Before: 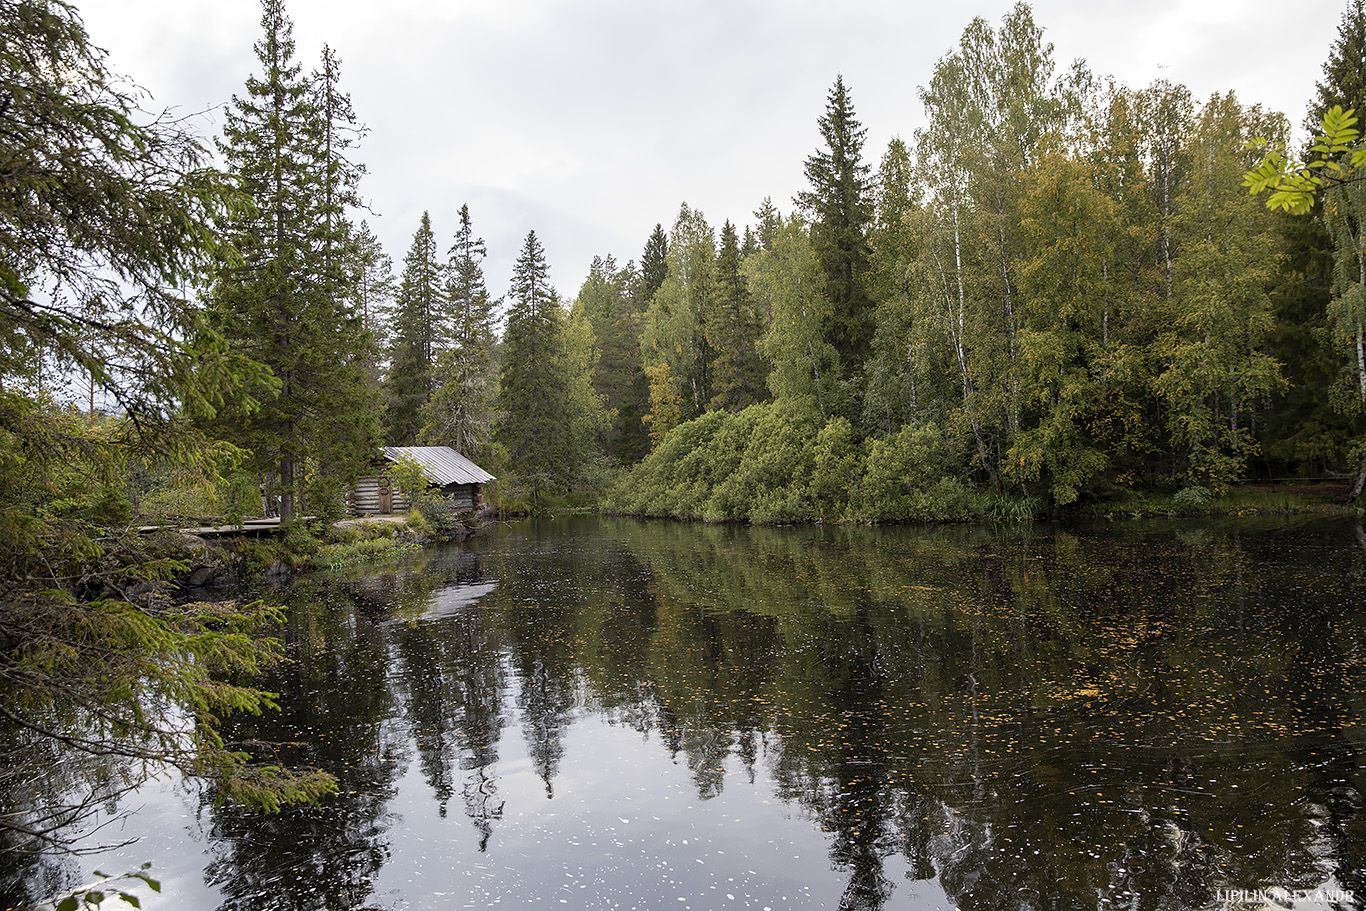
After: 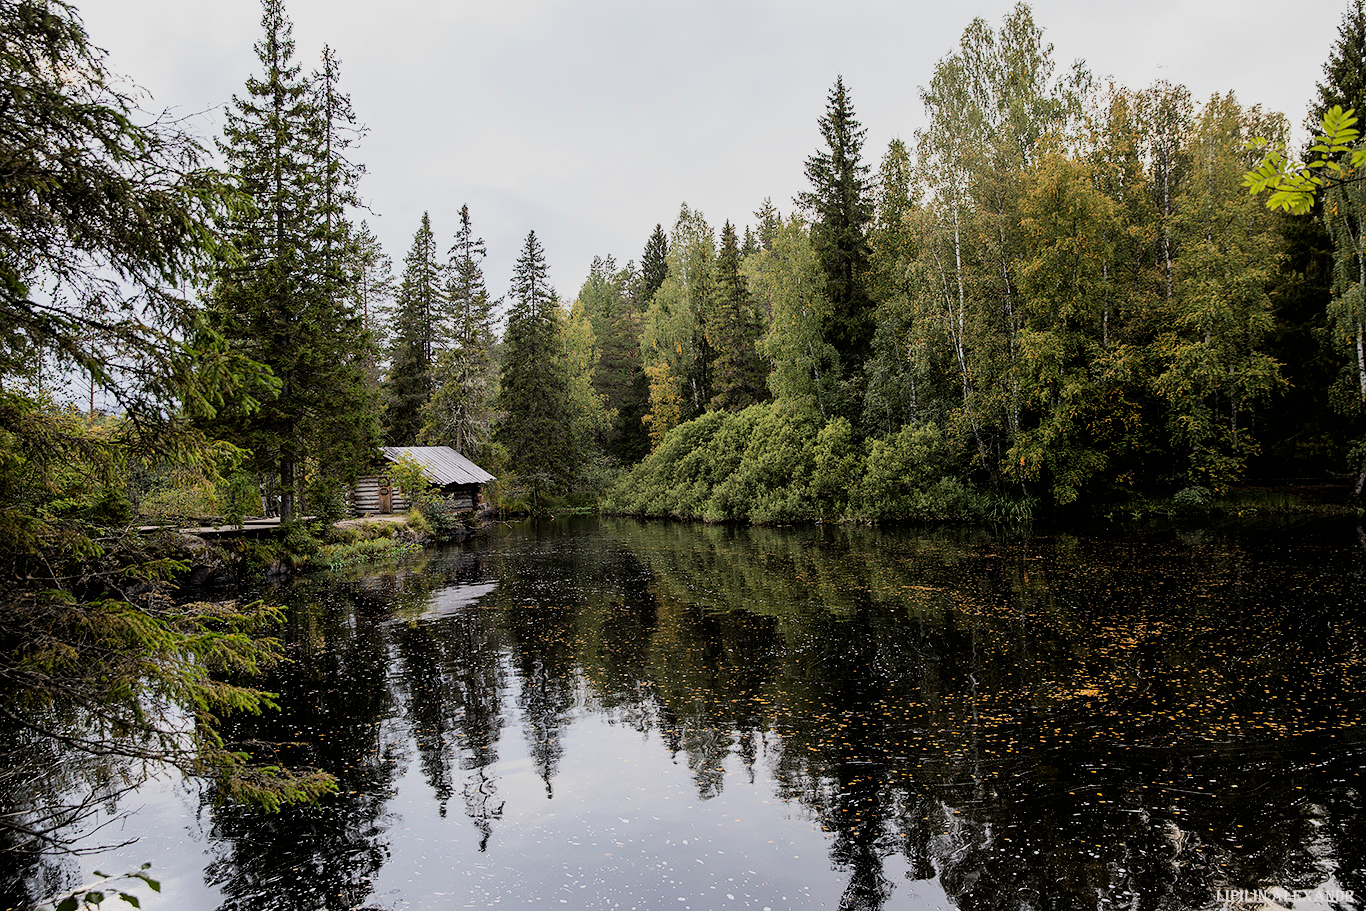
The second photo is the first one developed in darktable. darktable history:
filmic rgb: black relative exposure -7.5 EV, white relative exposure 4.99 EV, hardness 3.33, contrast 1.297, color science v6 (2022)
